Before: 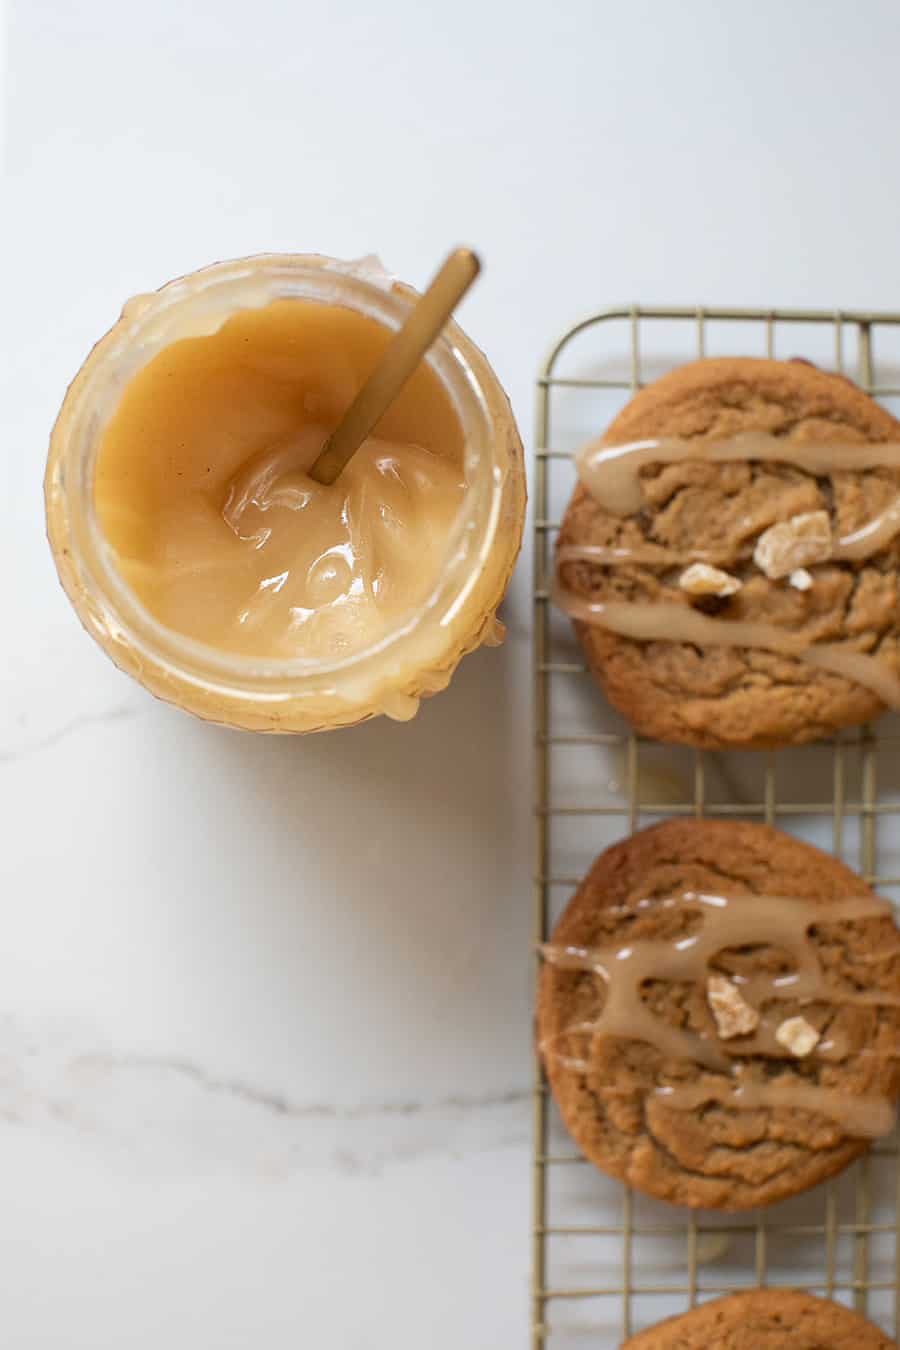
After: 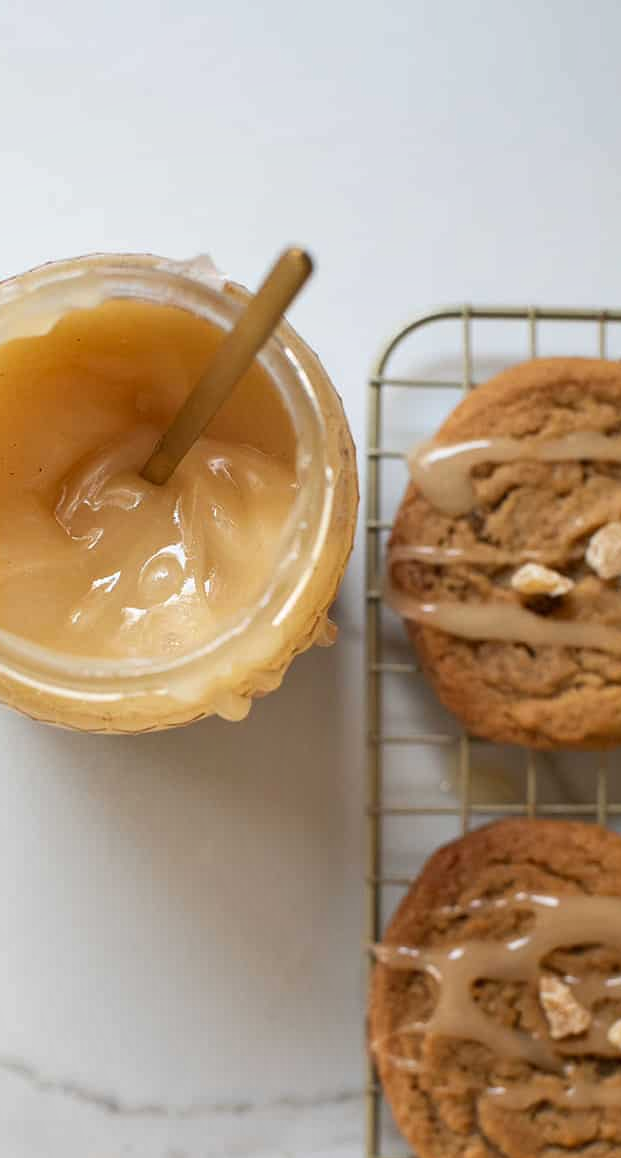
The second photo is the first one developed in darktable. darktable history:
crop: left 18.777%, right 12.132%, bottom 14.167%
shadows and highlights: shadows 47.17, highlights -41.73, soften with gaussian
